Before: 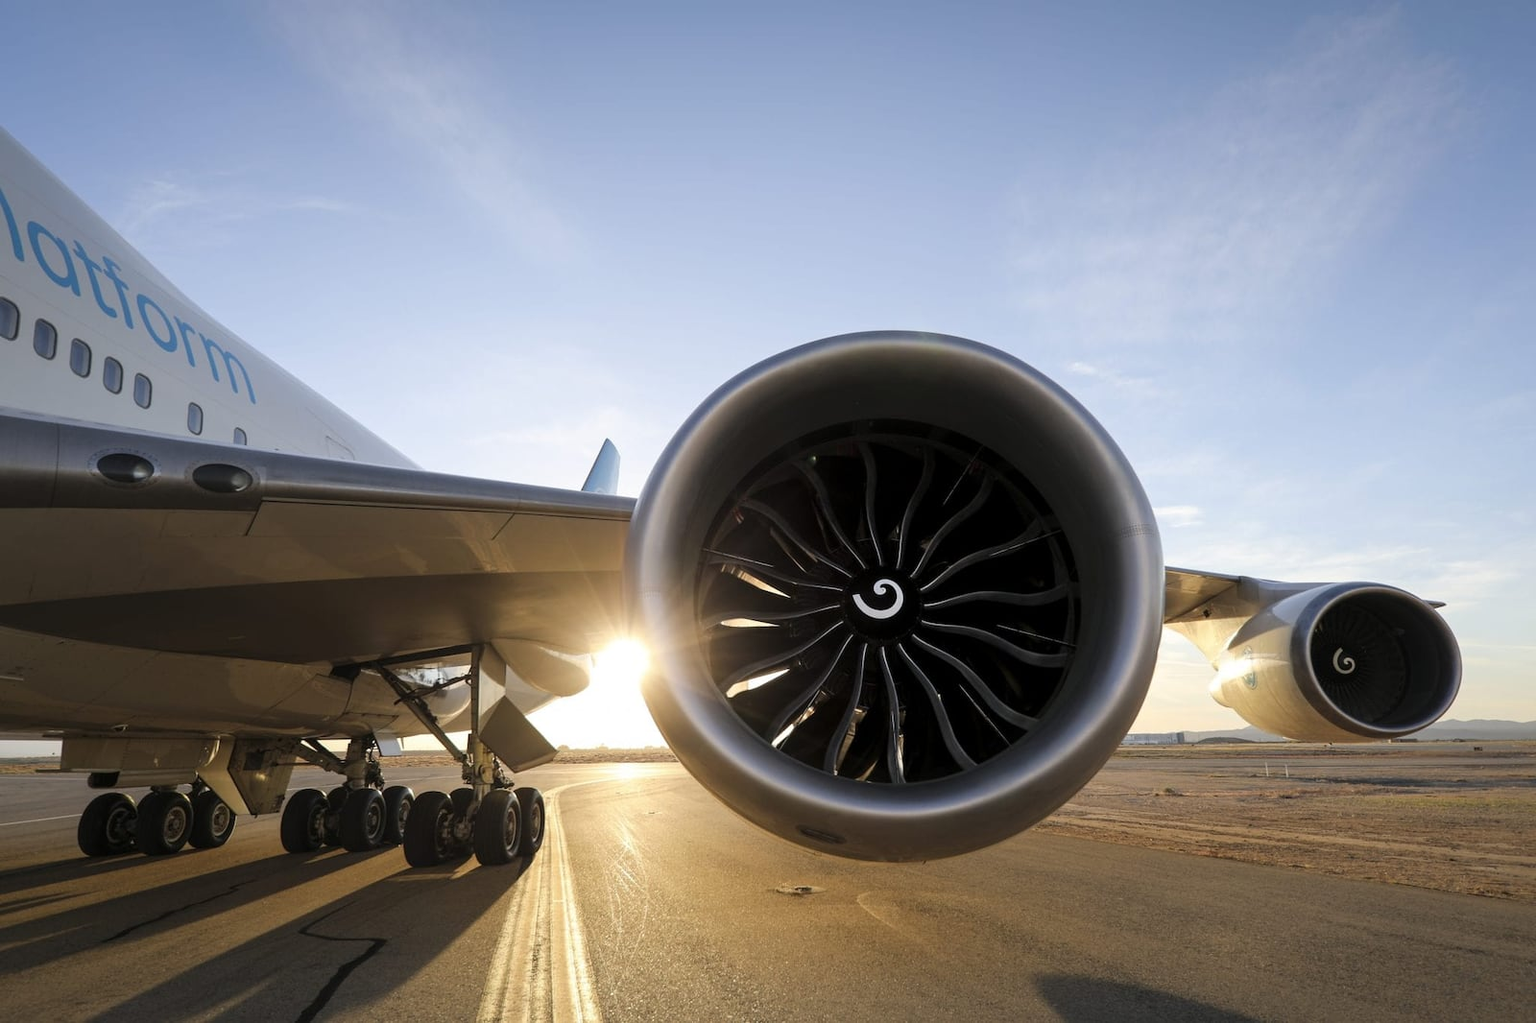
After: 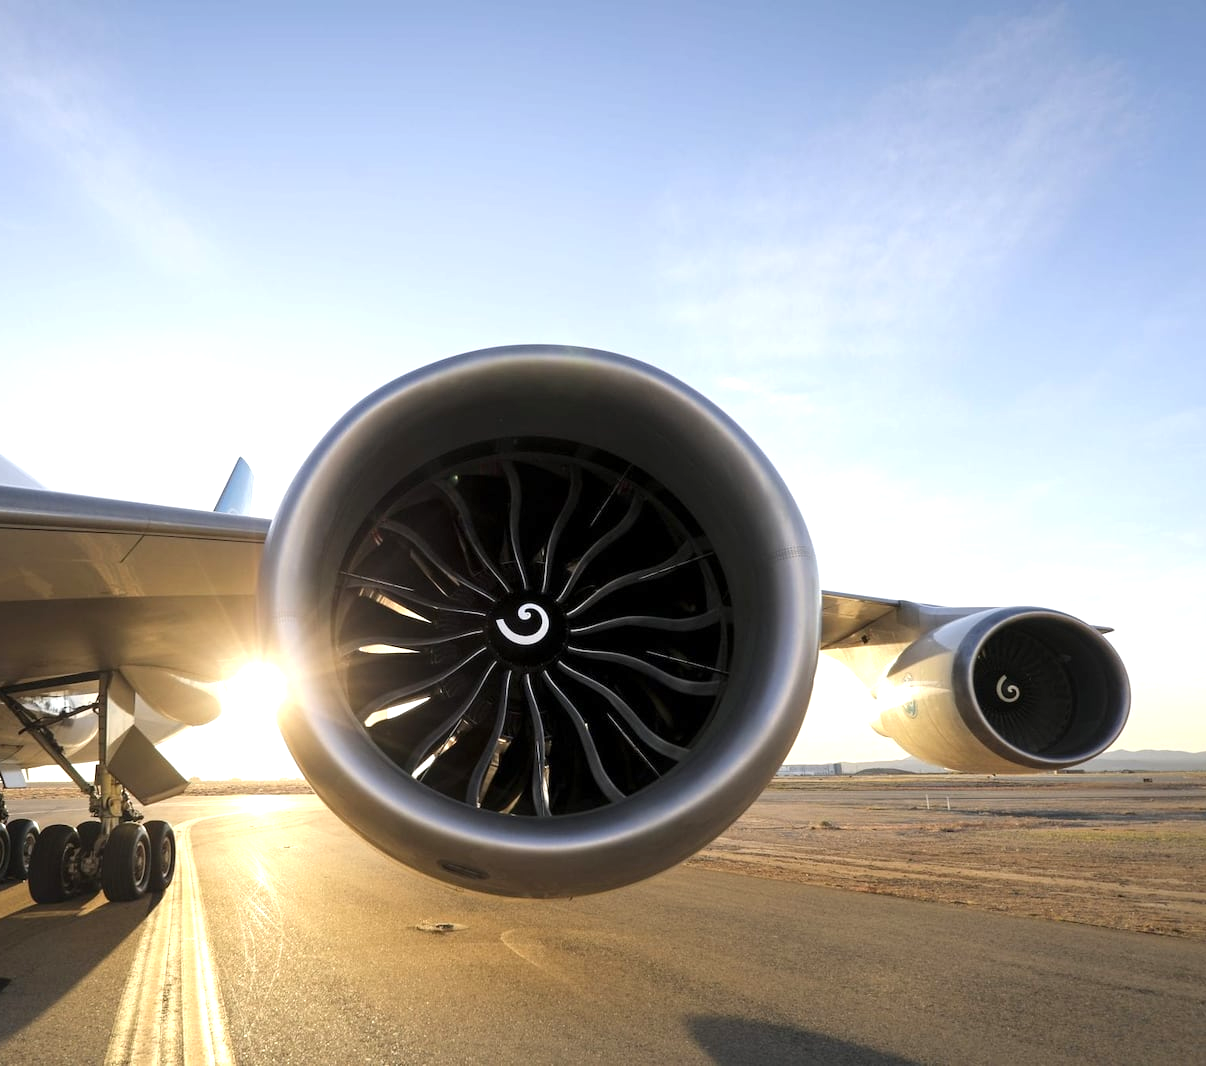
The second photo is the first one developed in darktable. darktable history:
crop and rotate: left 24.6%
exposure: exposure 0.6 EV, compensate highlight preservation false
